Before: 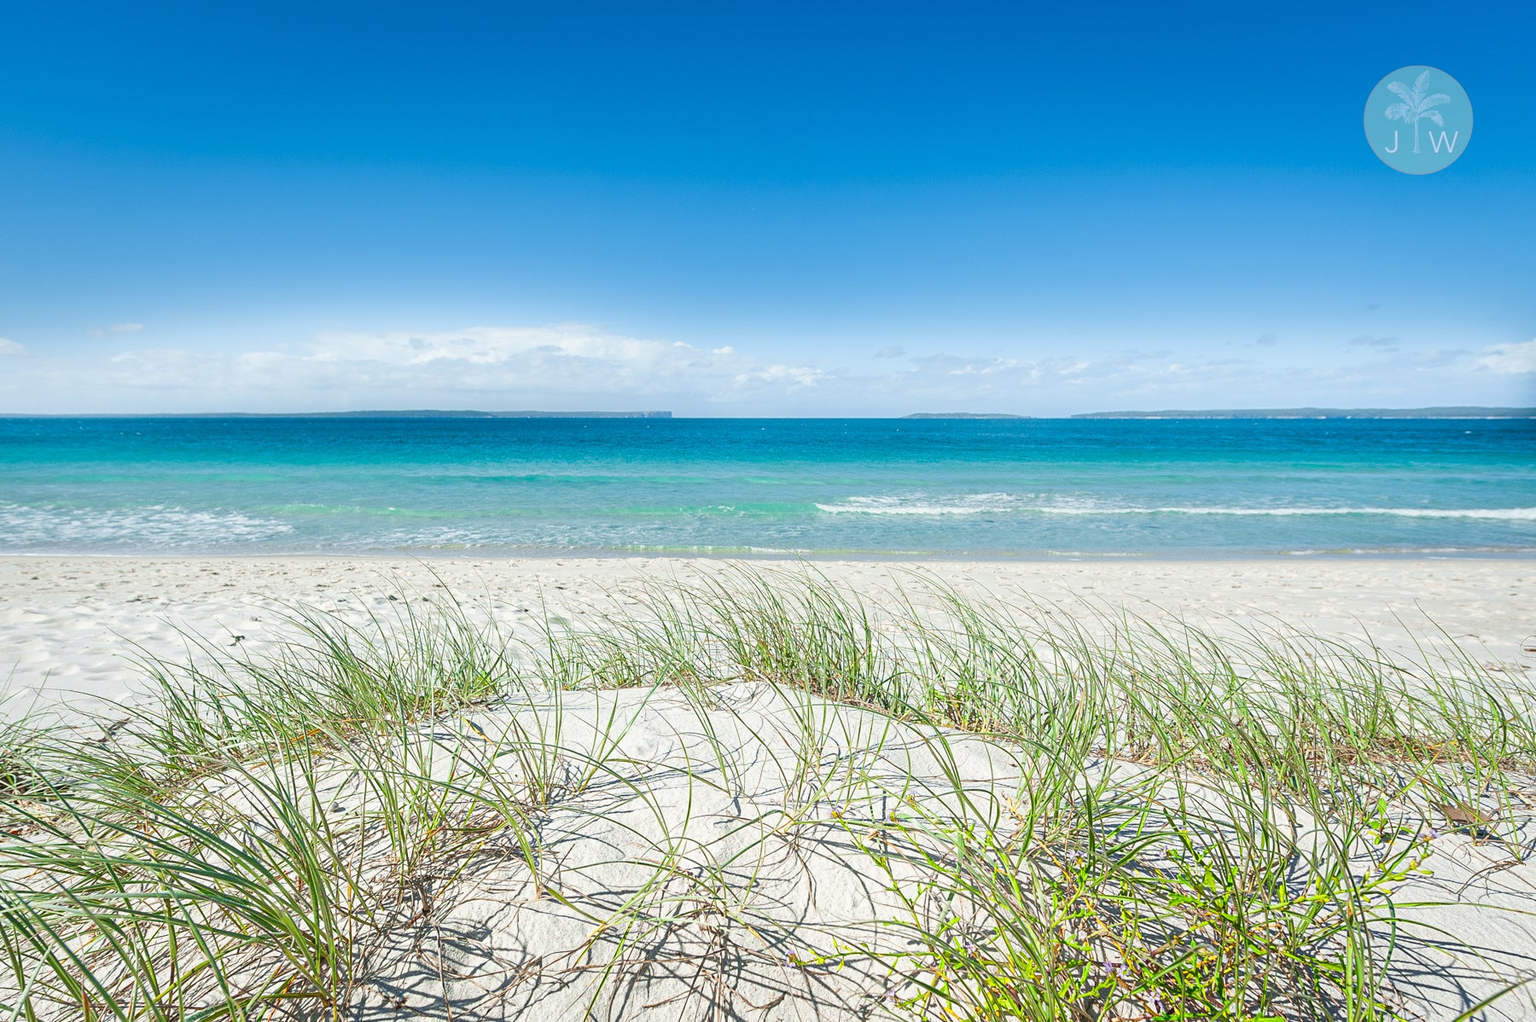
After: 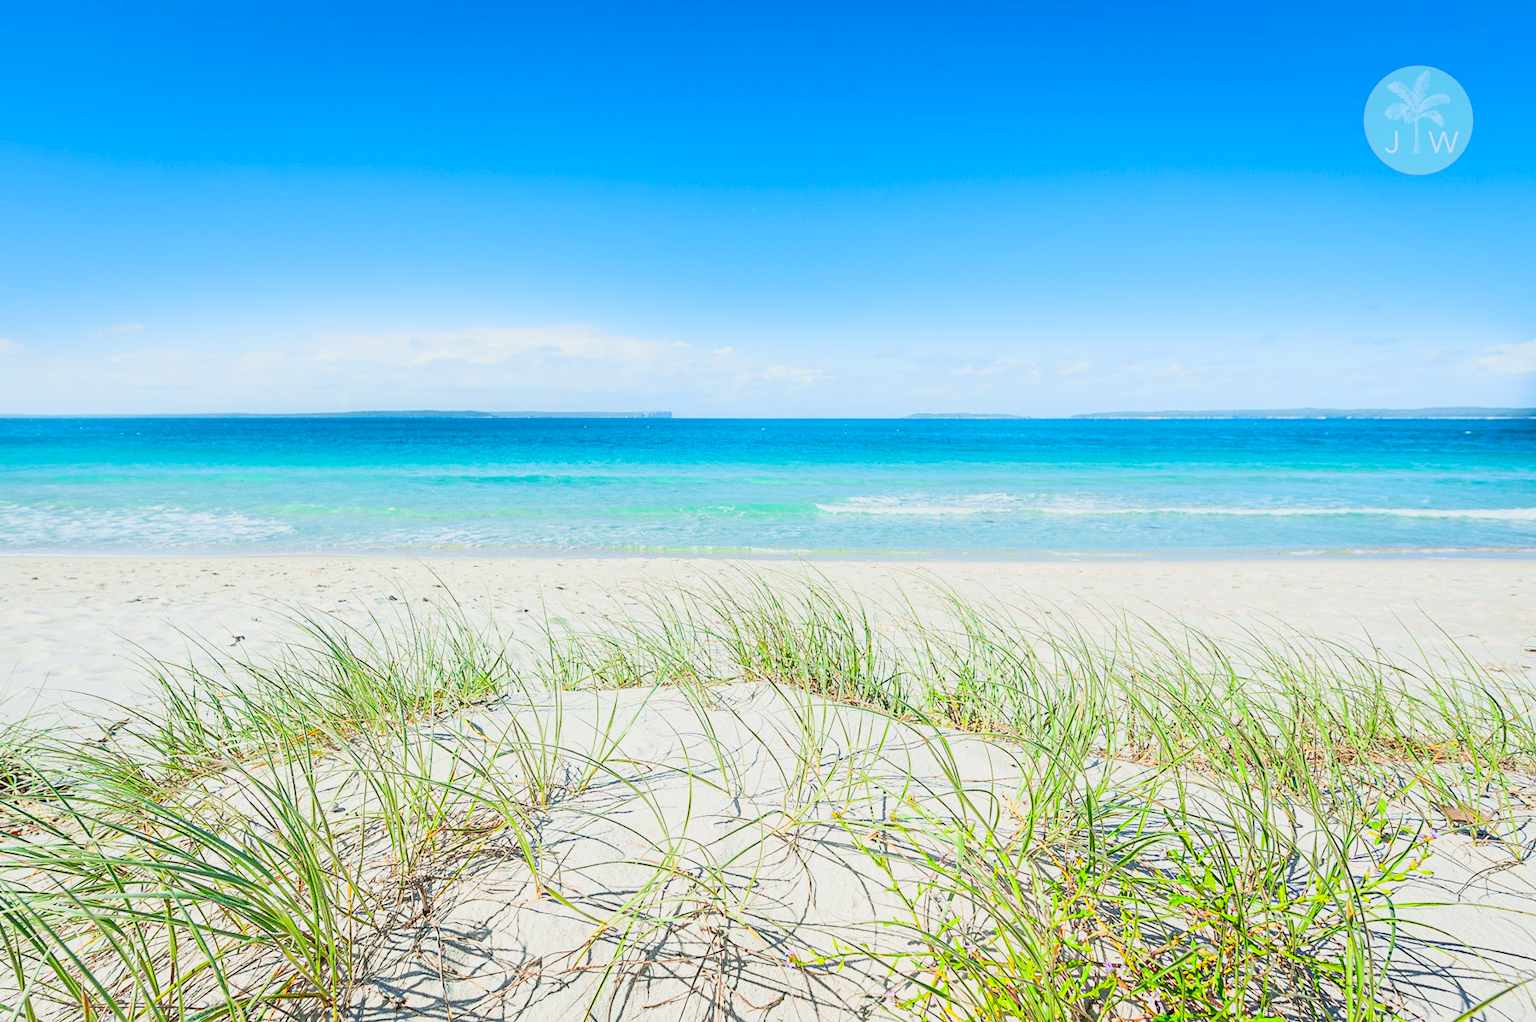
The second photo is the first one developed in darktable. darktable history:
filmic rgb: black relative exposure -7.65 EV, white relative exposure 4.56 EV, hardness 3.61
contrast brightness saturation: contrast 0.24, brightness 0.26, saturation 0.39
